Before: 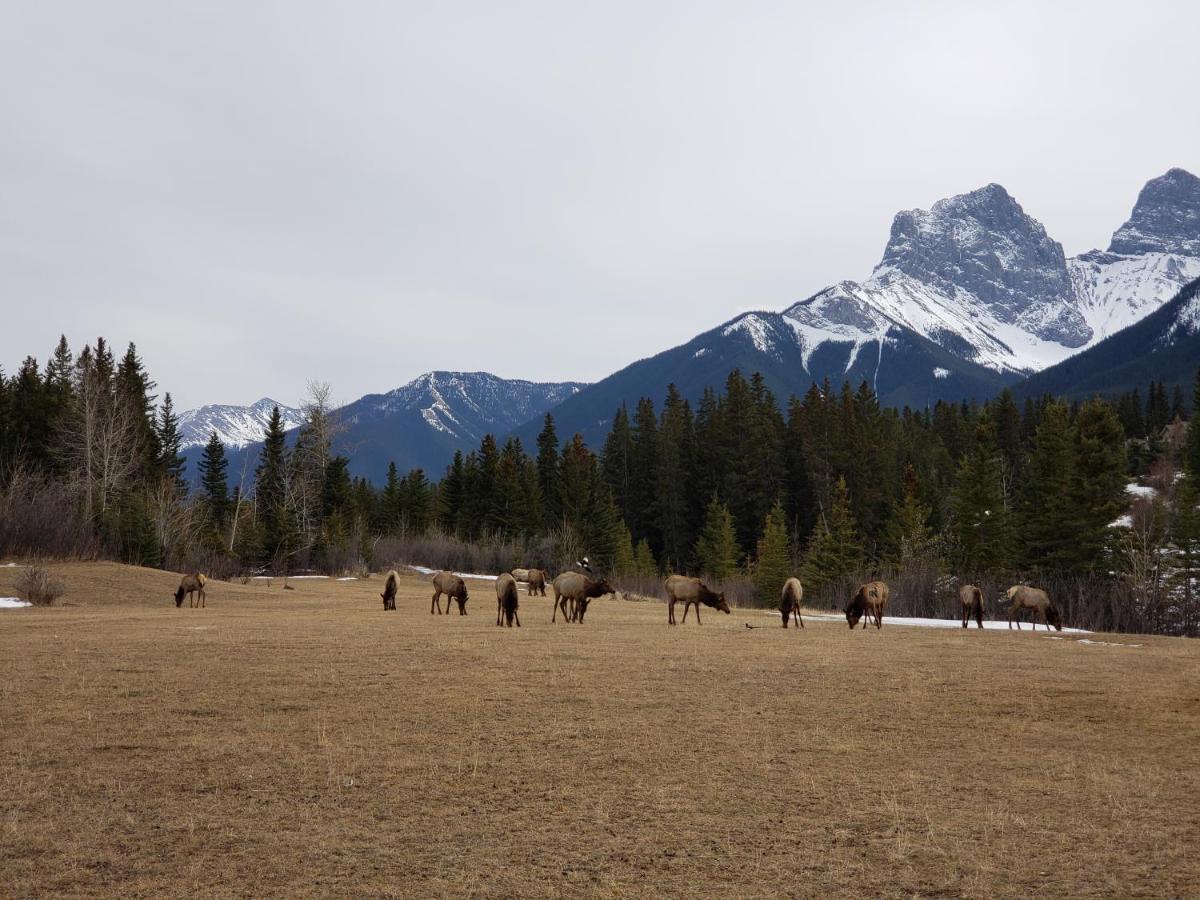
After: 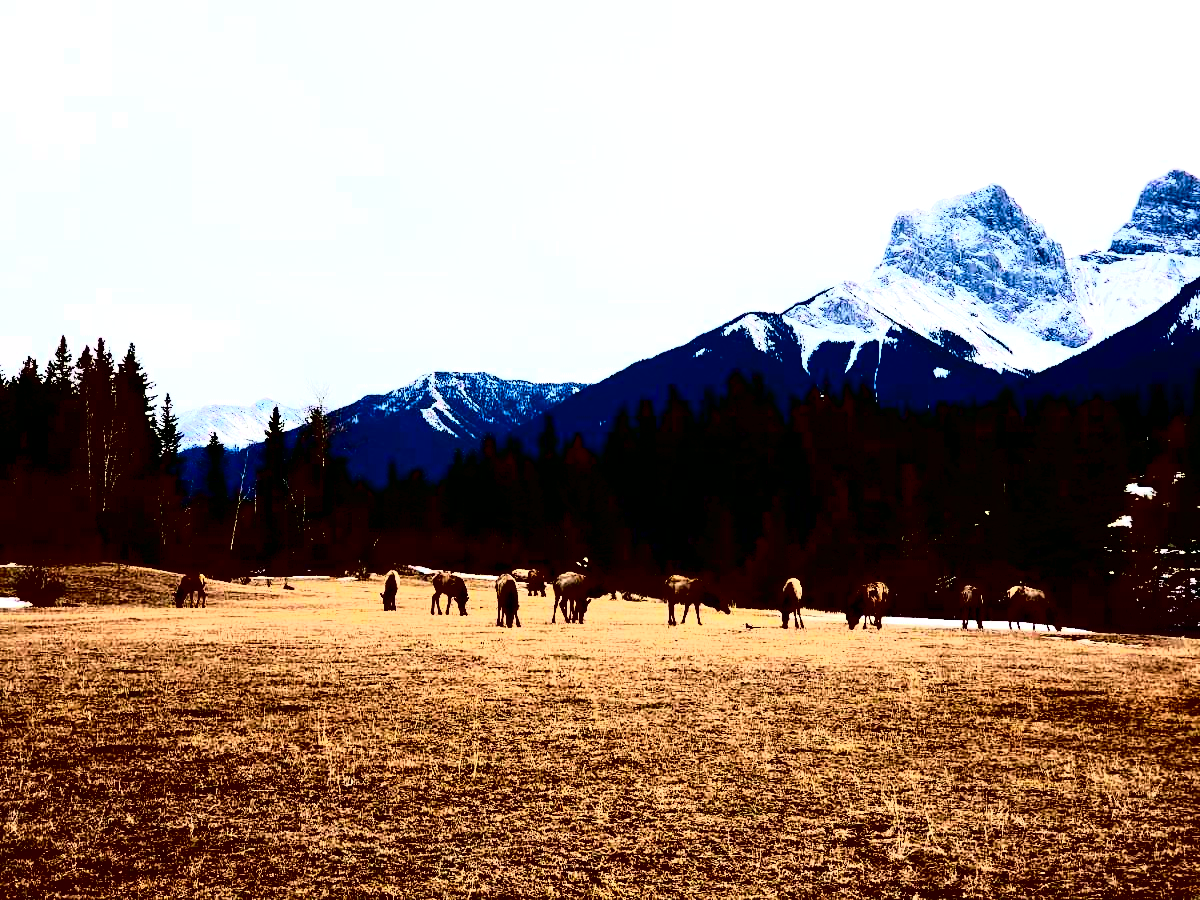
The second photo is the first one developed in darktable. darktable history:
tone curve: curves: ch0 [(0, 0) (0.105, 0.068) (0.181, 0.185) (0.28, 0.291) (0.384, 0.404) (0.485, 0.531) (0.638, 0.681) (0.795, 0.879) (1, 0.977)]; ch1 [(0, 0) (0.161, 0.092) (0.35, 0.33) (0.379, 0.401) (0.456, 0.469) (0.504, 0.5) (0.512, 0.514) (0.58, 0.597) (0.635, 0.646) (1, 1)]; ch2 [(0, 0) (0.371, 0.362) (0.437, 0.437) (0.5, 0.5) (0.53, 0.523) (0.56, 0.58) (0.622, 0.606) (1, 1)], color space Lab, independent channels, preserve colors none
contrast brightness saturation: contrast 0.77, brightness -1, saturation 1
exposure: black level correction 0.001, exposure 0.5 EV, compensate exposure bias true, compensate highlight preservation false
tone equalizer: -8 EV -0.75 EV, -7 EV -0.7 EV, -6 EV -0.6 EV, -5 EV -0.4 EV, -3 EV 0.4 EV, -2 EV 0.6 EV, -1 EV 0.7 EV, +0 EV 0.75 EV, edges refinement/feathering 500, mask exposure compensation -1.57 EV, preserve details no
